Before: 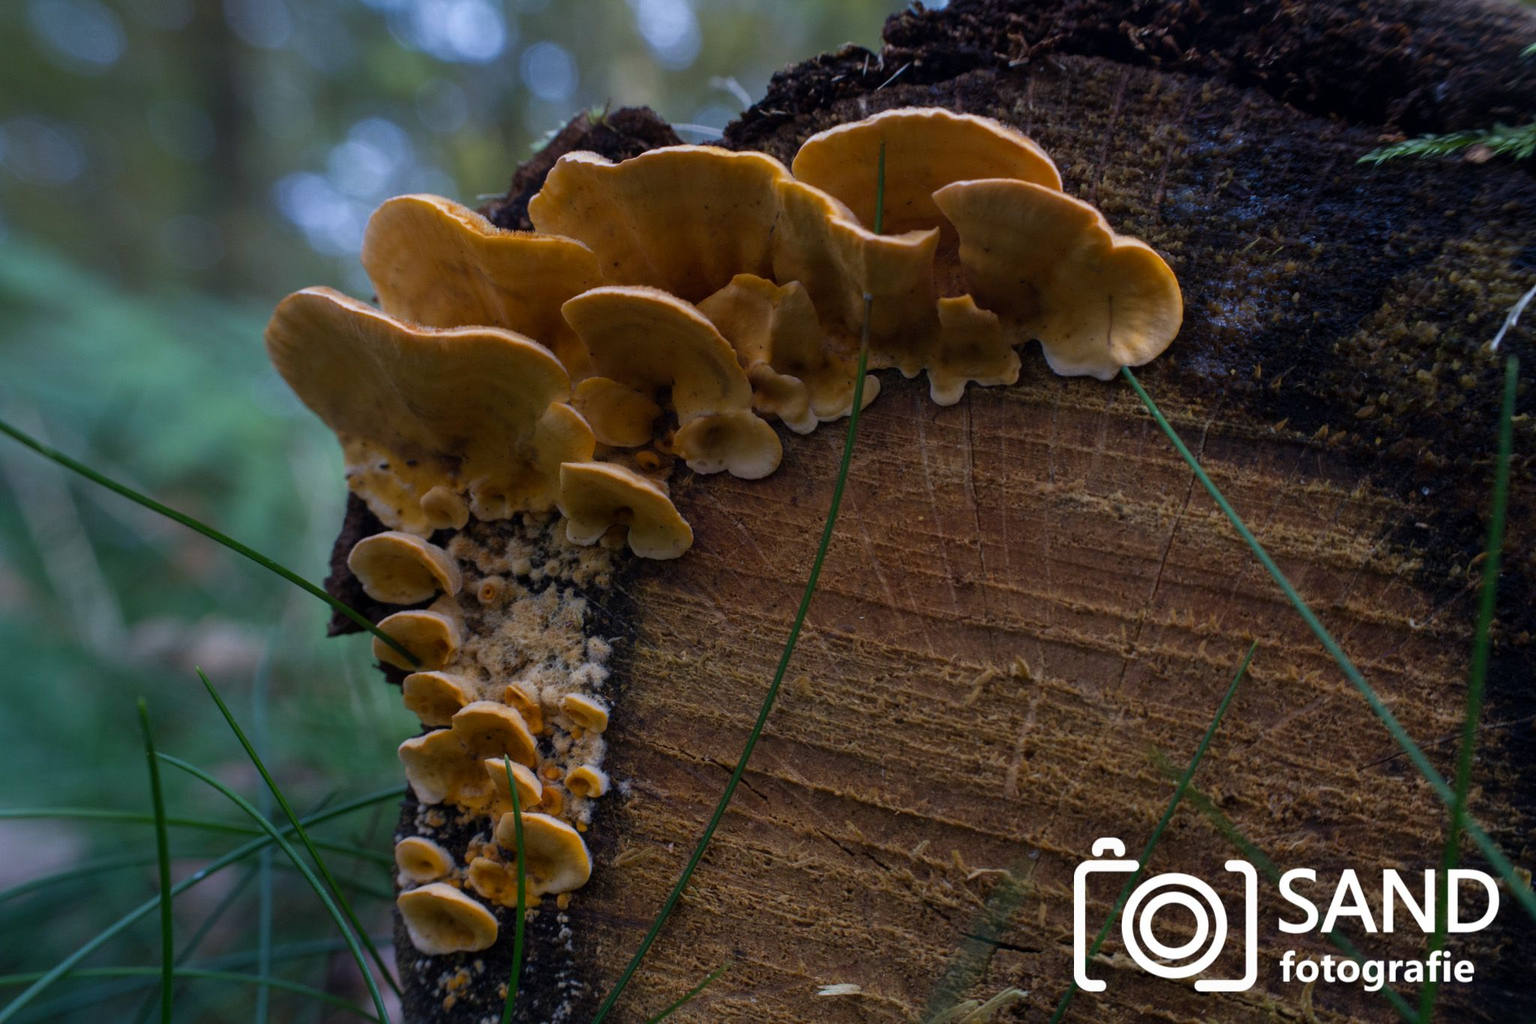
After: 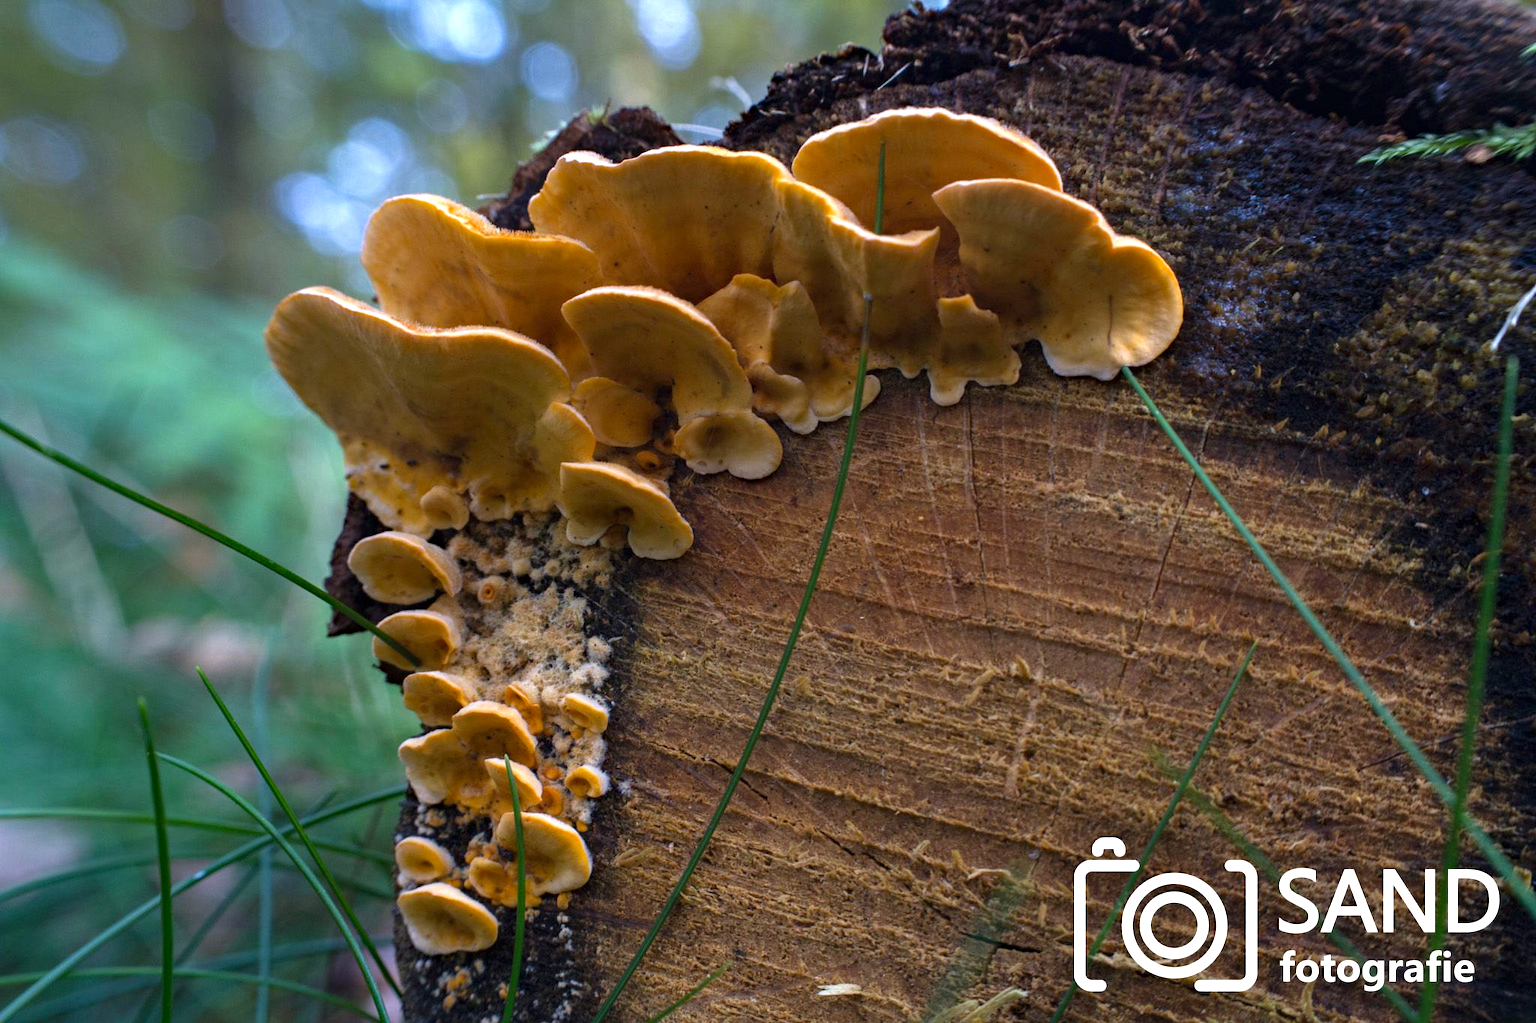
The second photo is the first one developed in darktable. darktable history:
haze removal: adaptive false
exposure: black level correction 0, exposure 1.1 EV, compensate exposure bias true, compensate highlight preservation false
